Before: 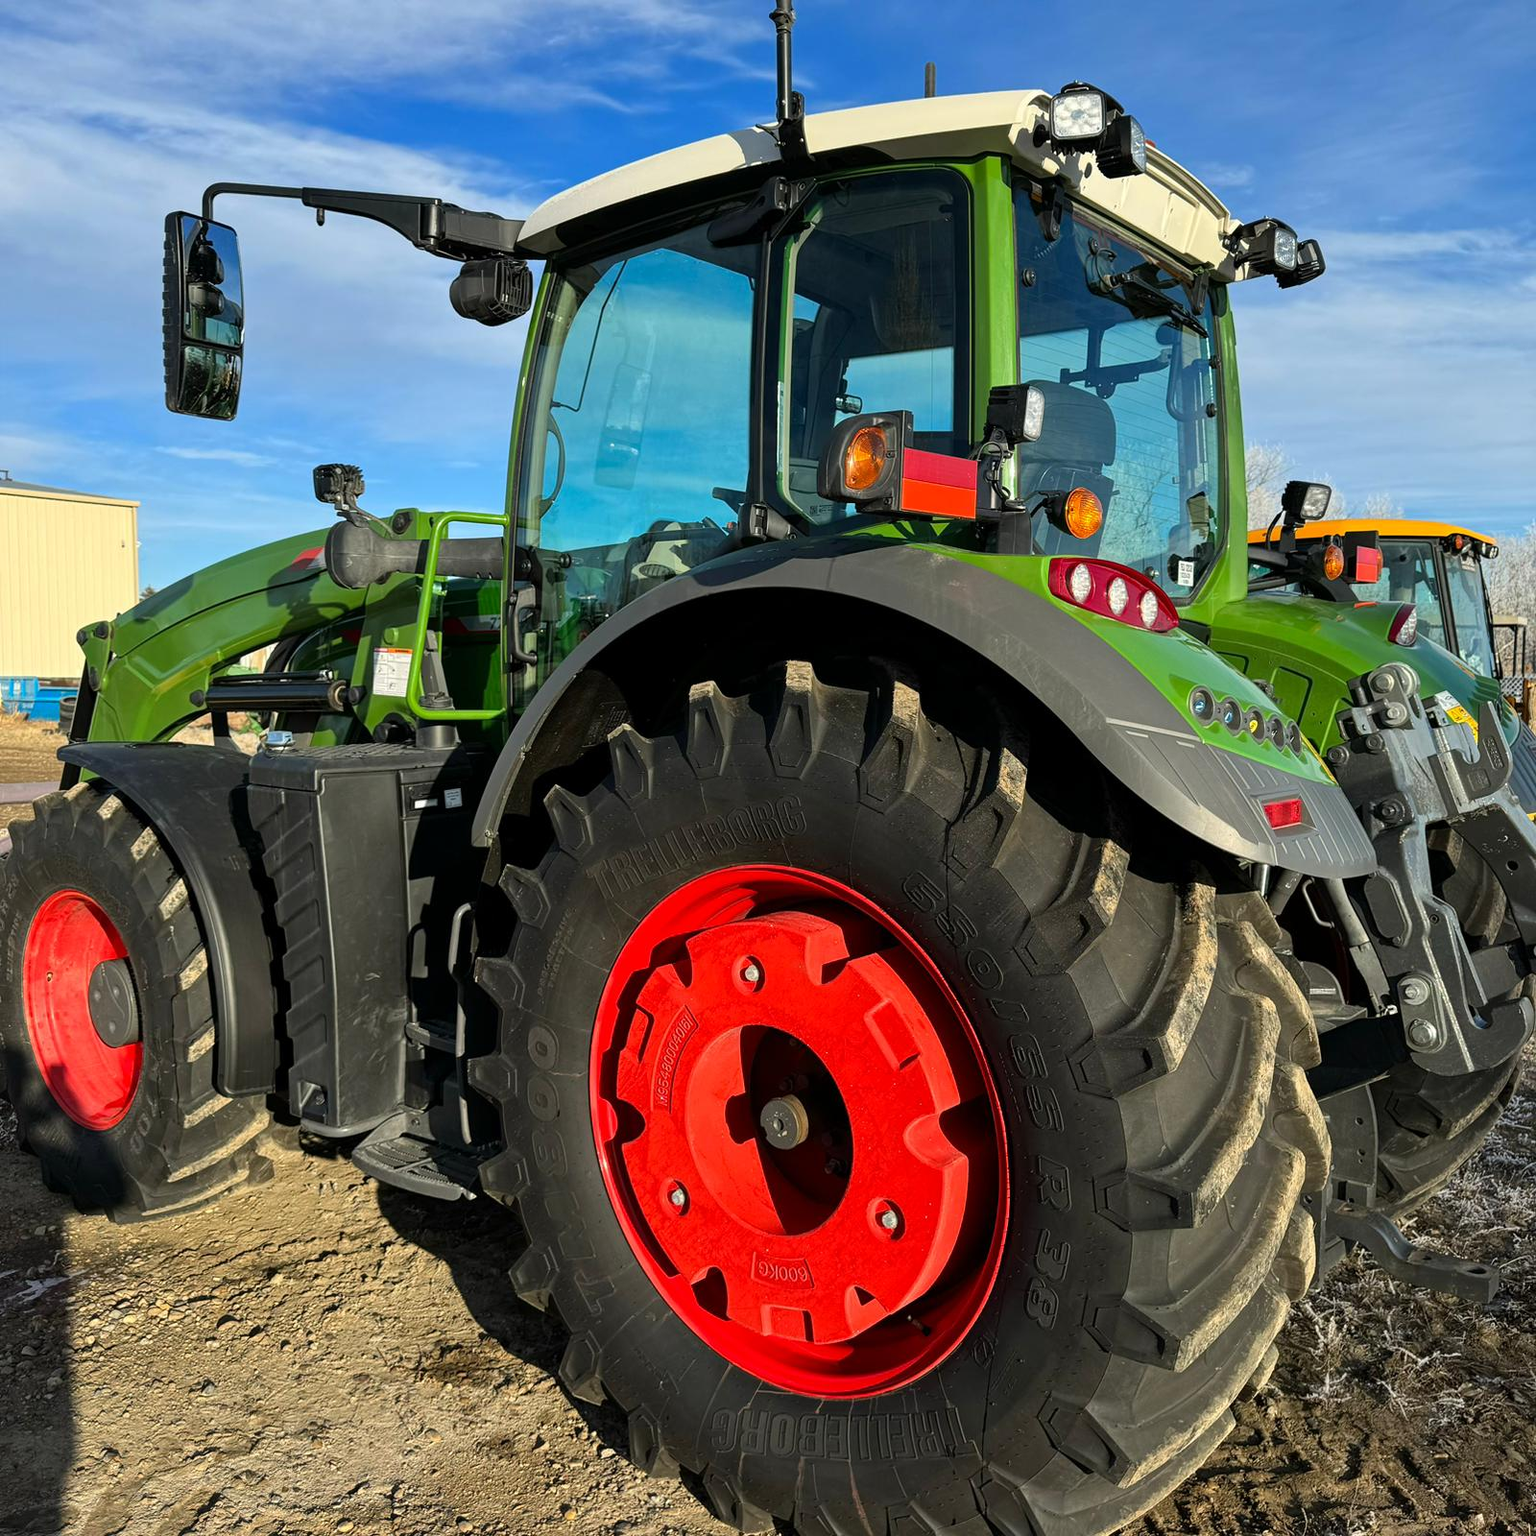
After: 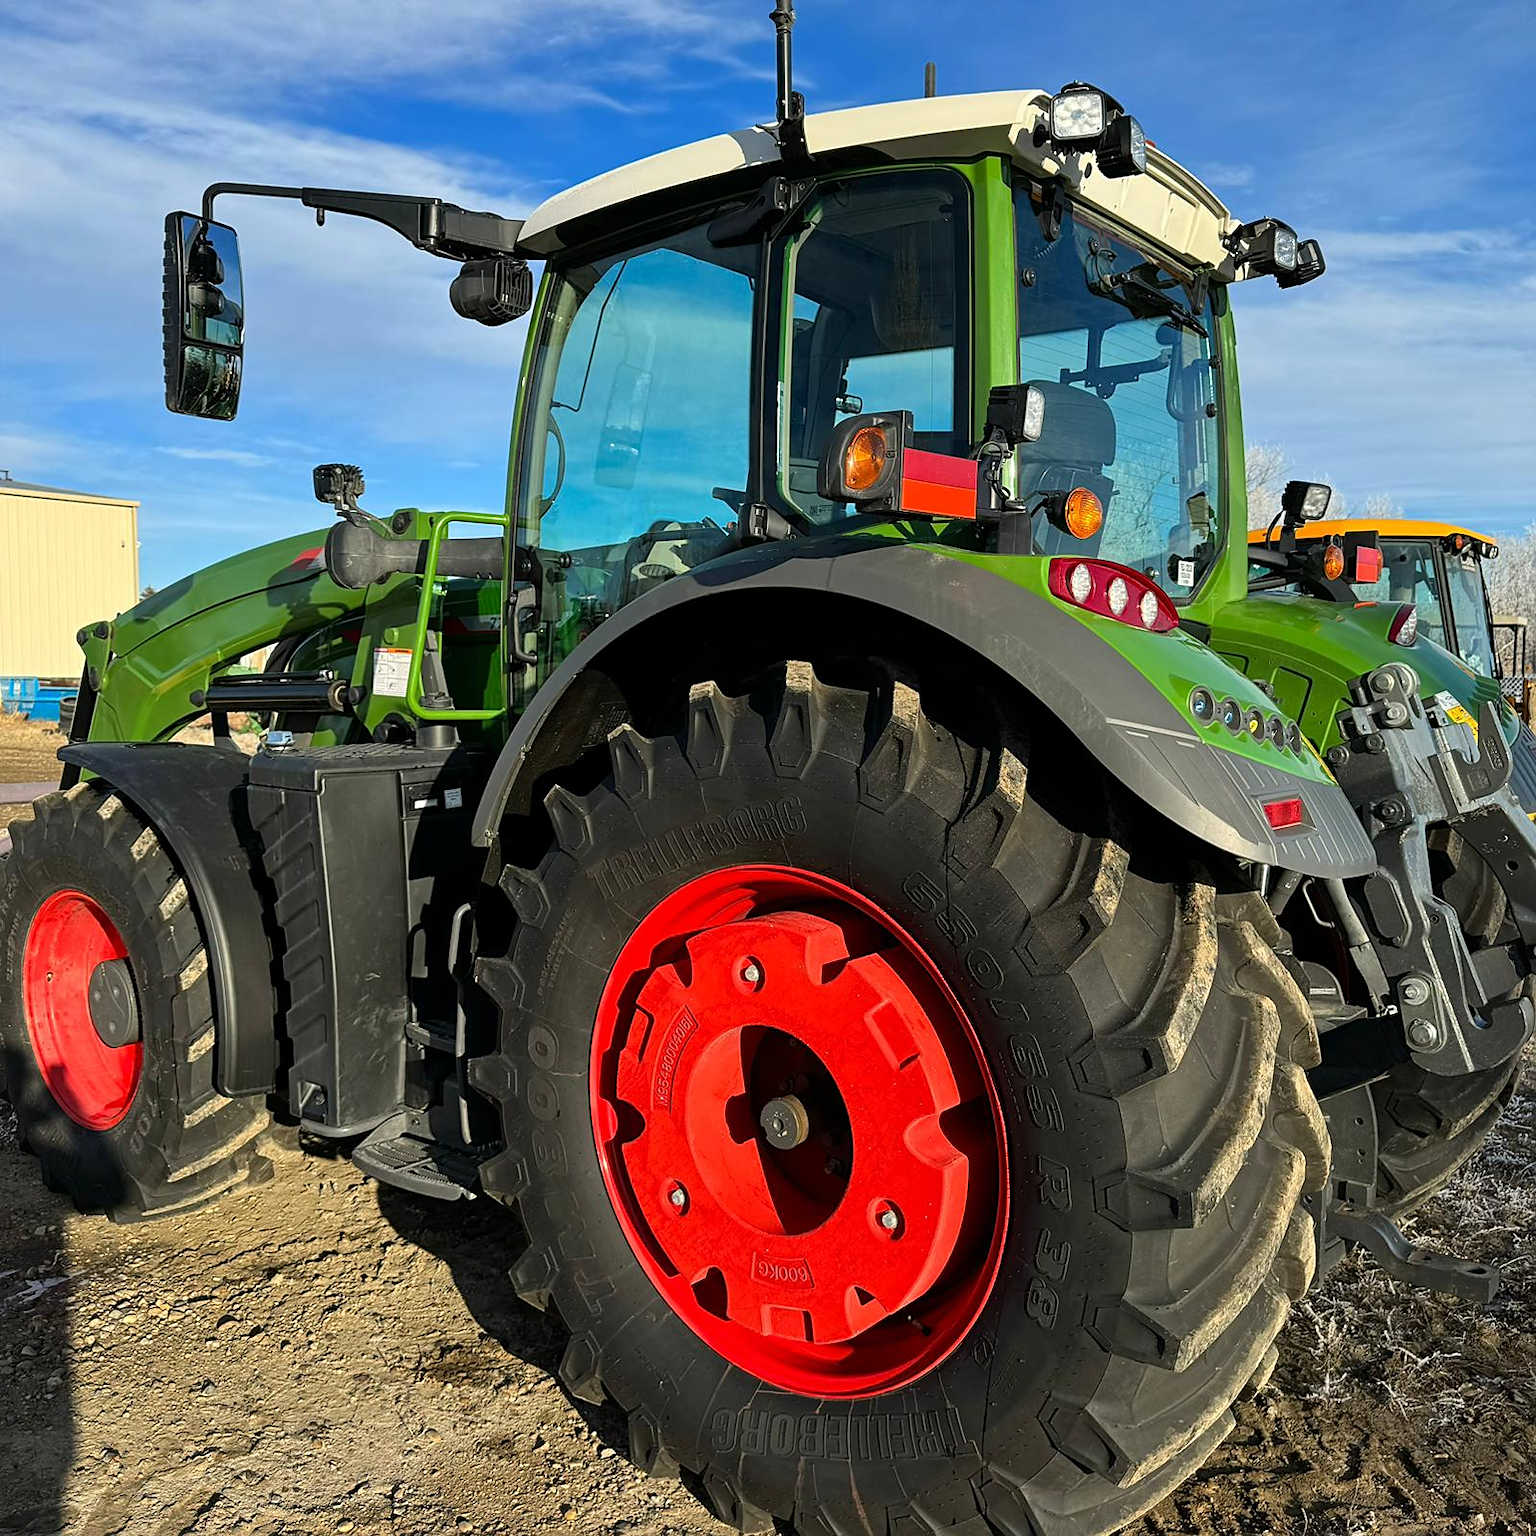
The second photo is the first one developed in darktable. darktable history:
sharpen: radius 1.891, amount 0.395, threshold 1.365
